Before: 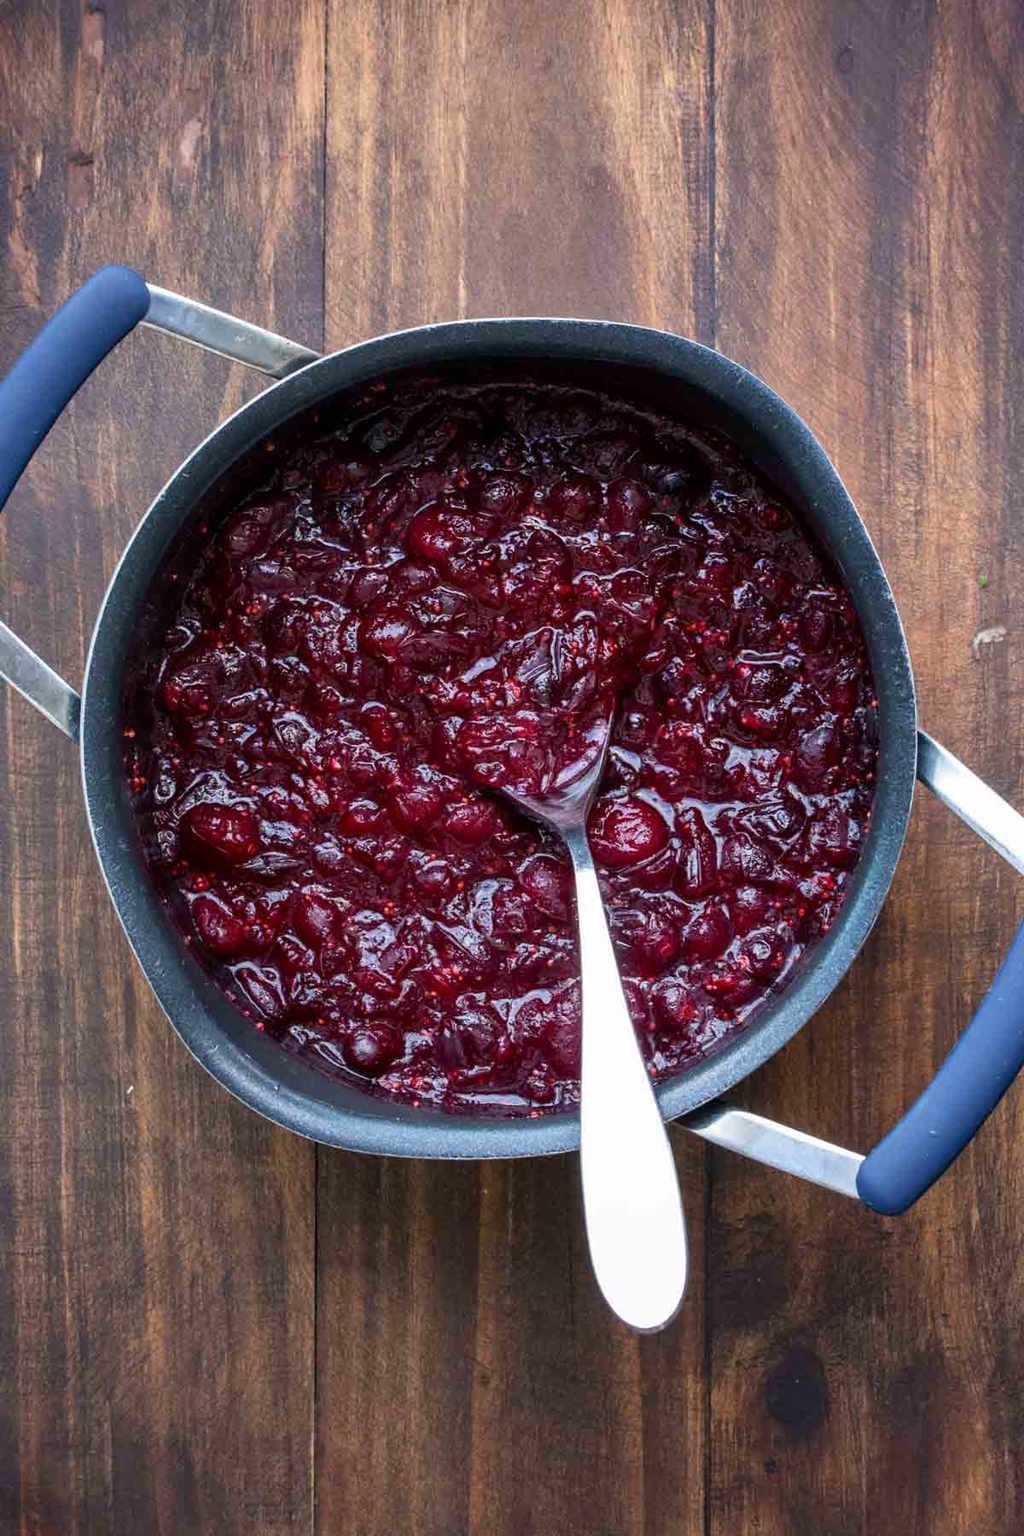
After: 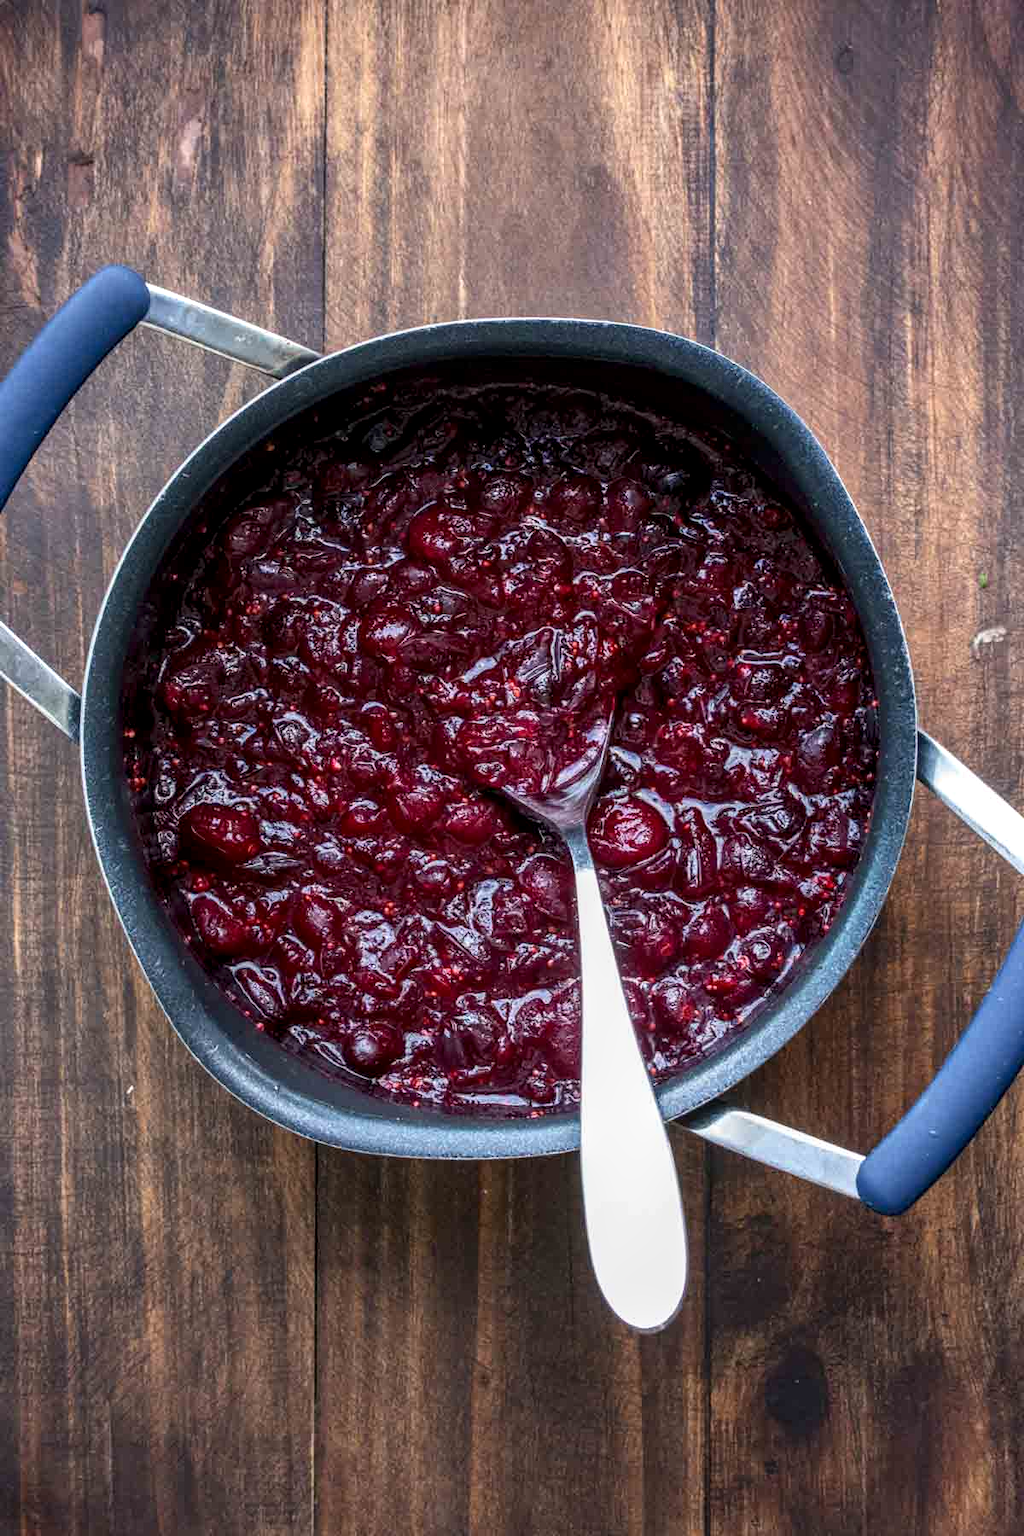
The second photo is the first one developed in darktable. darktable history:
local contrast: detail 130%
tone curve: curves: ch0 [(0, 0) (0.003, 0.014) (0.011, 0.019) (0.025, 0.029) (0.044, 0.047) (0.069, 0.071) (0.1, 0.101) (0.136, 0.131) (0.177, 0.166) (0.224, 0.212) (0.277, 0.263) (0.335, 0.32) (0.399, 0.387) (0.468, 0.459) (0.543, 0.541) (0.623, 0.626) (0.709, 0.717) (0.801, 0.813) (0.898, 0.909) (1, 1)], color space Lab, independent channels, preserve colors none
